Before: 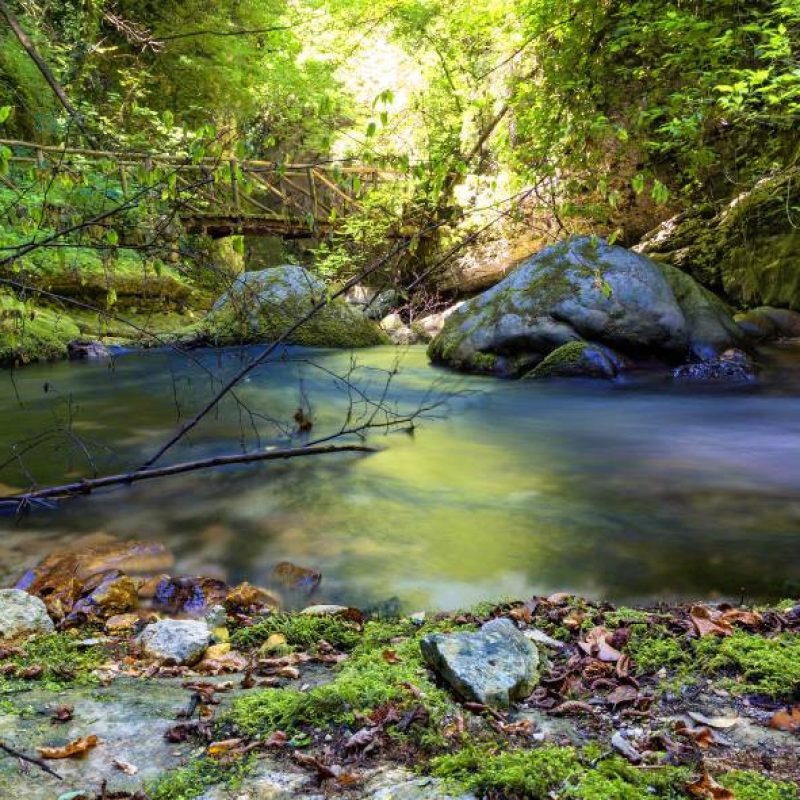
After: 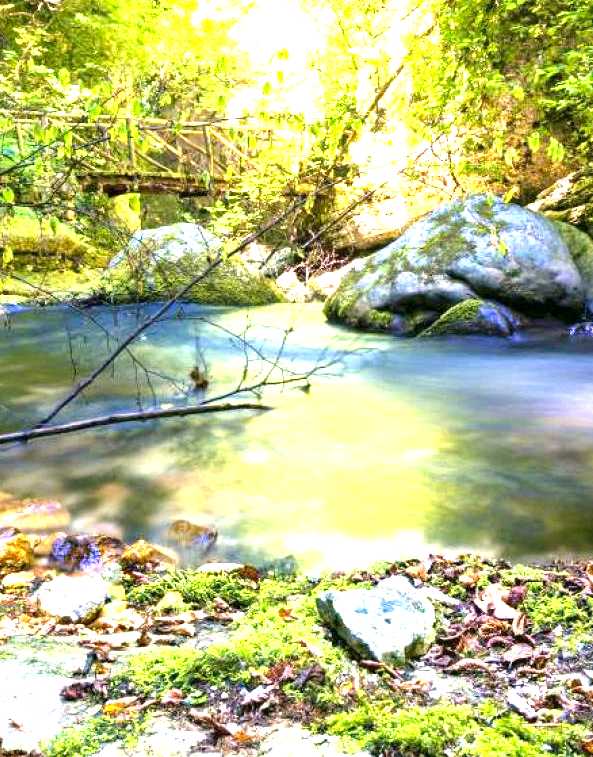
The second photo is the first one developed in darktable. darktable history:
exposure: exposure 2 EV, compensate exposure bias true, compensate highlight preservation false
crop and rotate: left 13.15%, top 5.251%, right 12.609%
color correction: highlights a* 4.02, highlights b* 4.98, shadows a* -7.55, shadows b* 4.98
local contrast: mode bilateral grid, contrast 20, coarseness 50, detail 120%, midtone range 0.2
